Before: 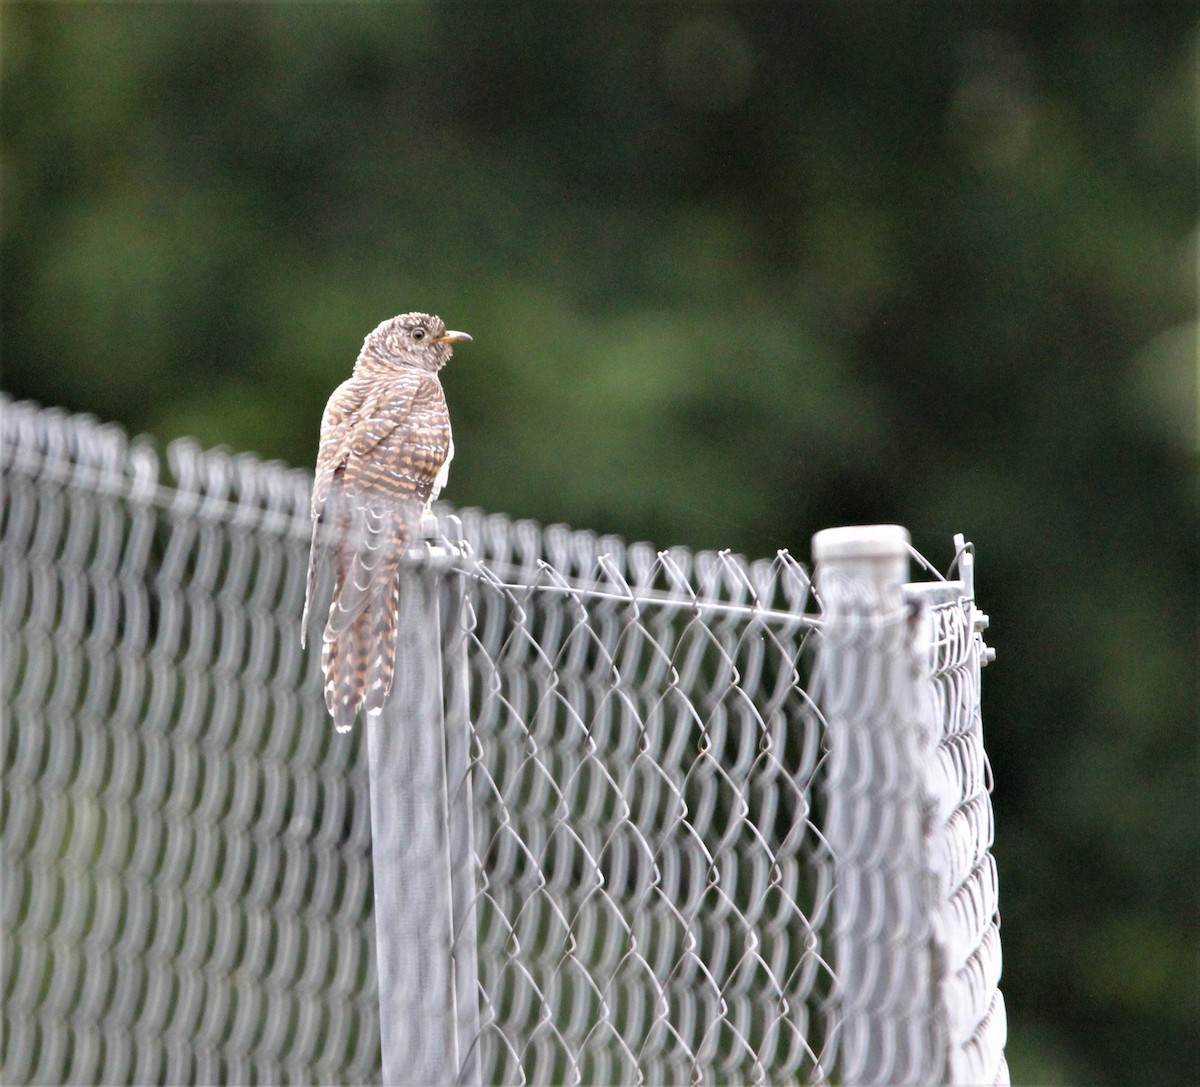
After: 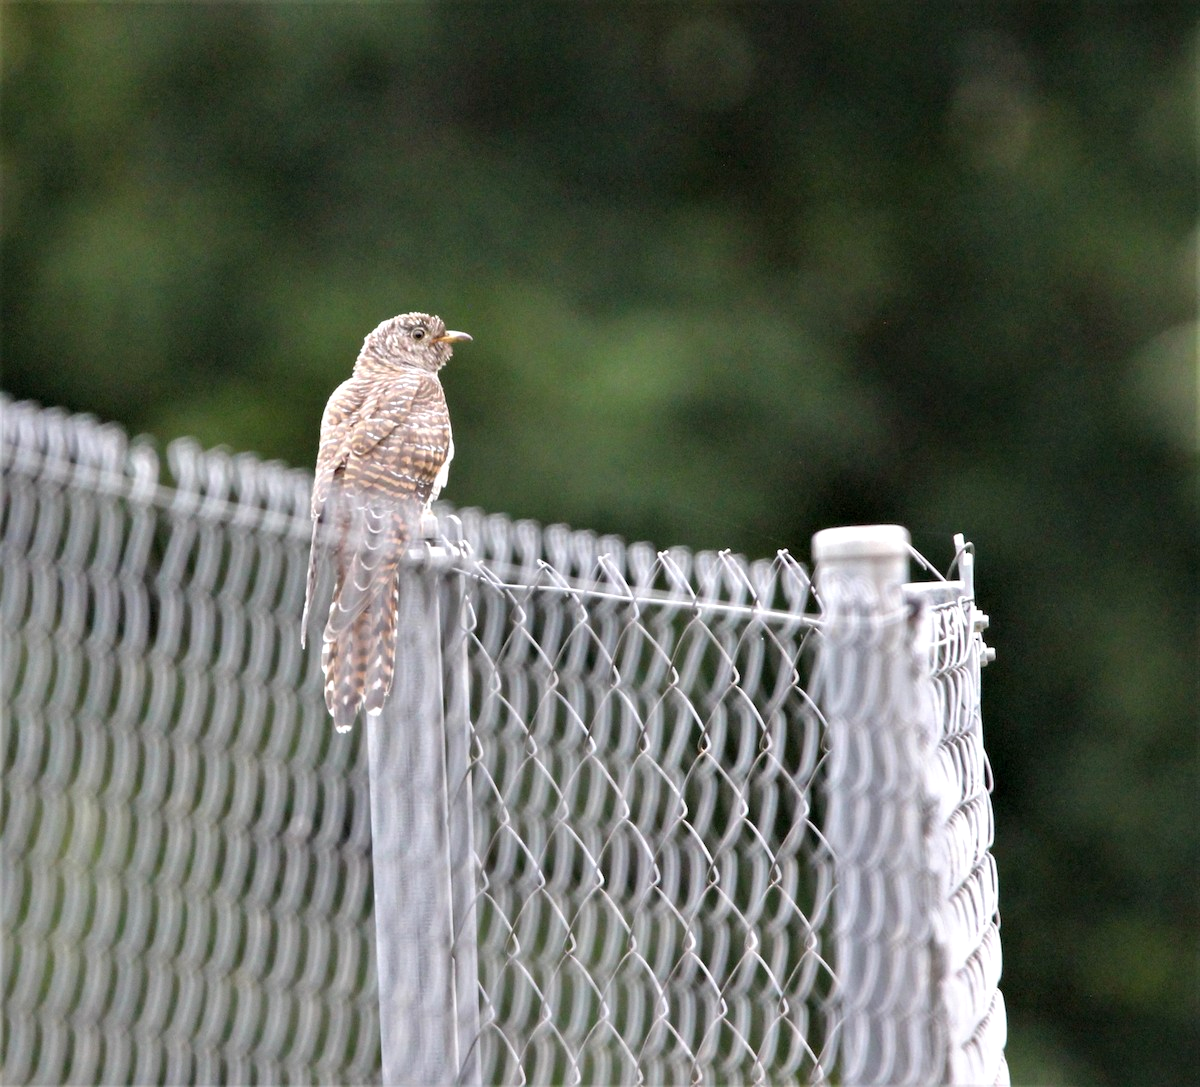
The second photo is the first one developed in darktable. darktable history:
exposure: black level correction 0.002, exposure 0.149 EV, compensate highlight preservation false
